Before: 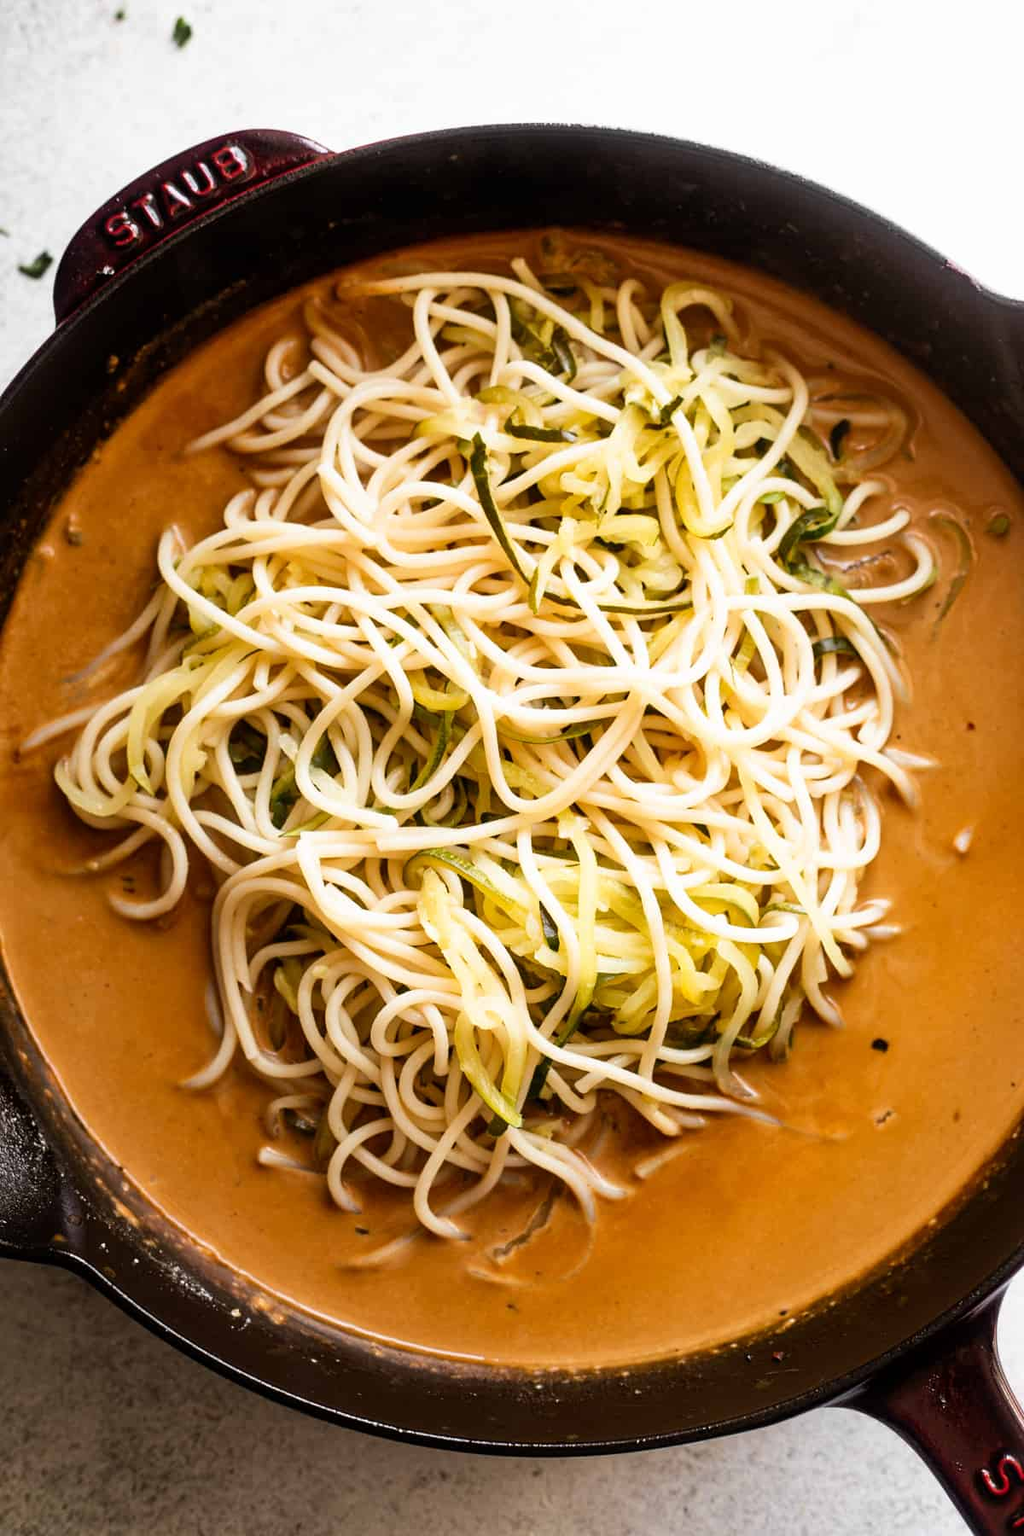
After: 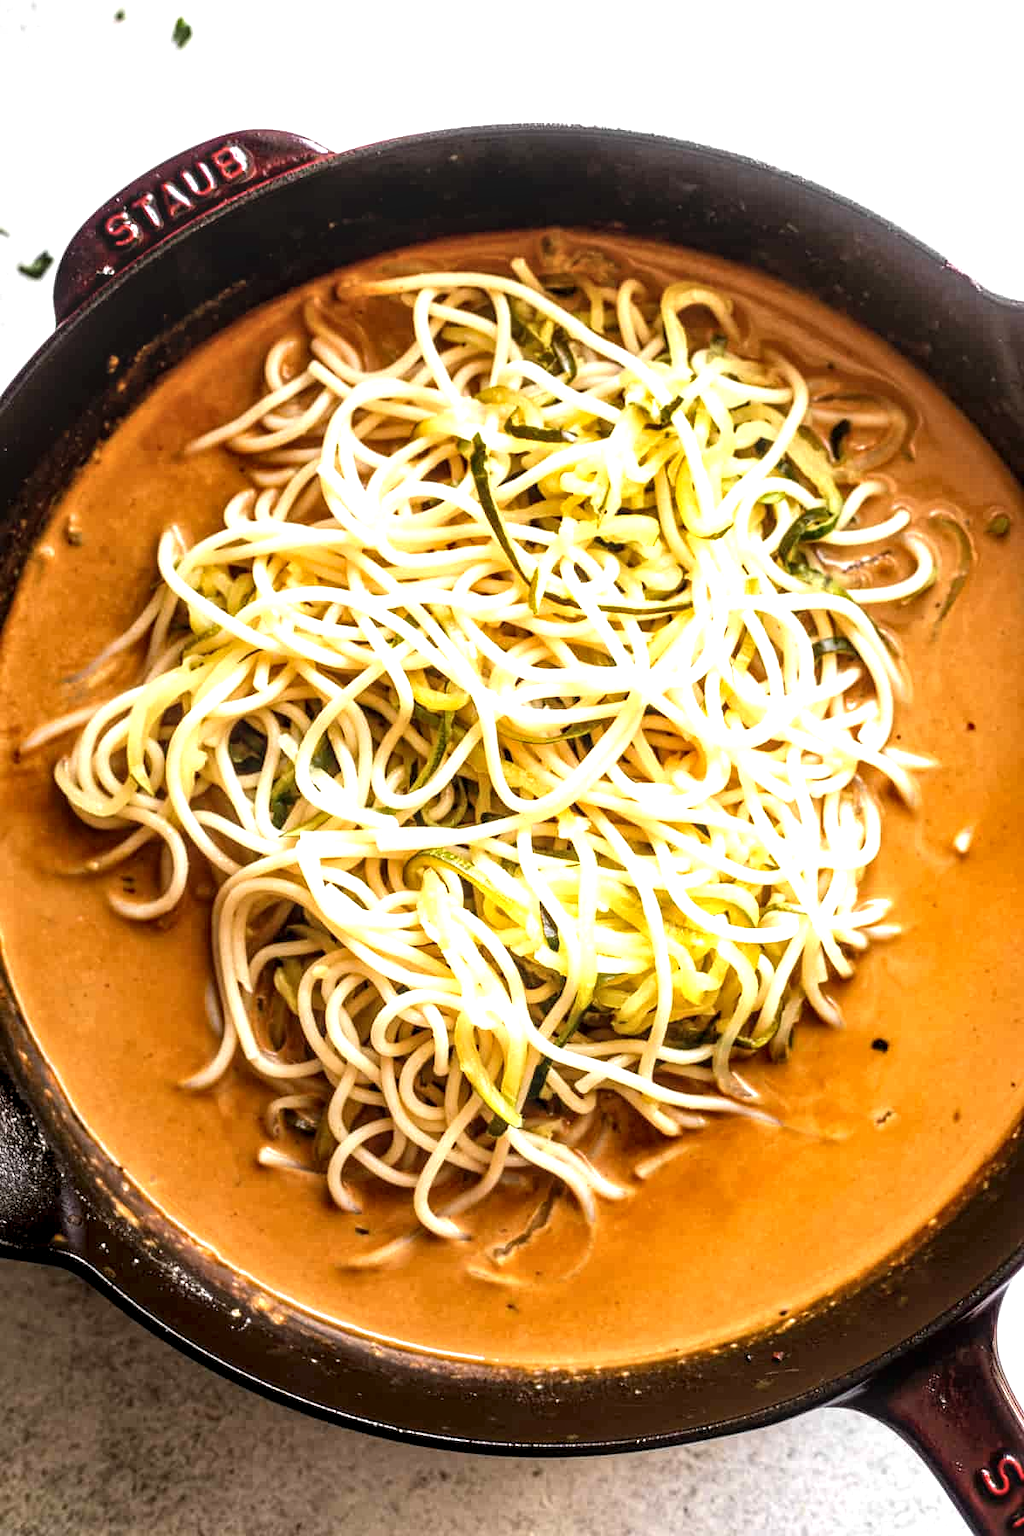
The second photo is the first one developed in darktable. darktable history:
local contrast: detail 142%
exposure: black level correction 0, exposure 0.692 EV, compensate highlight preservation false
